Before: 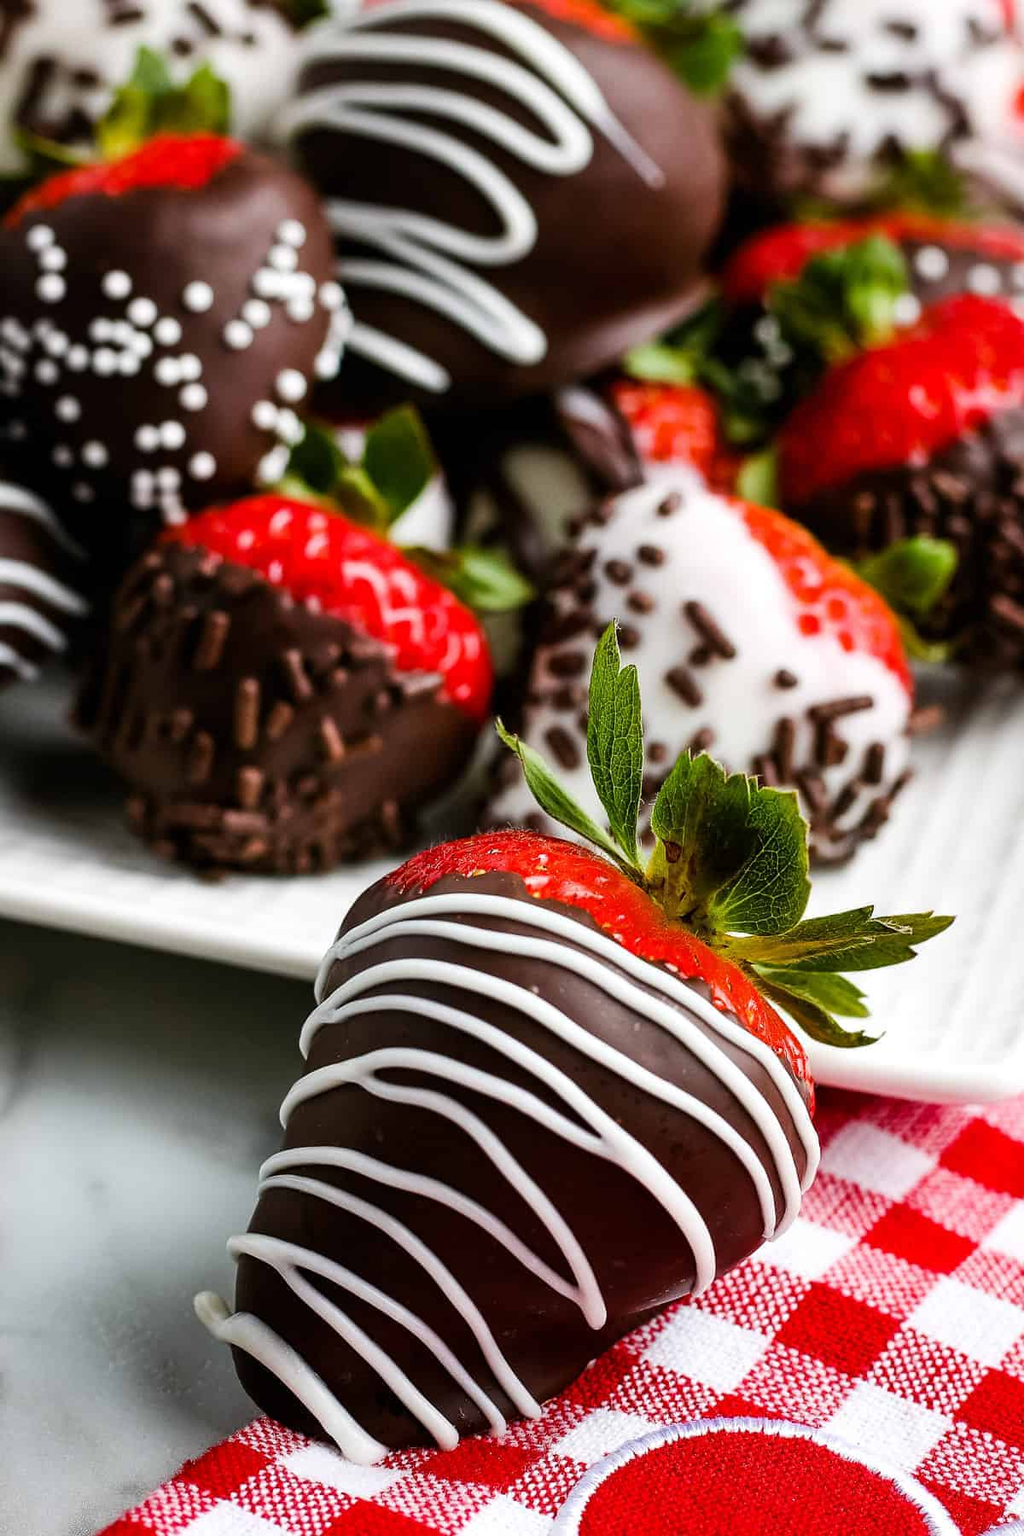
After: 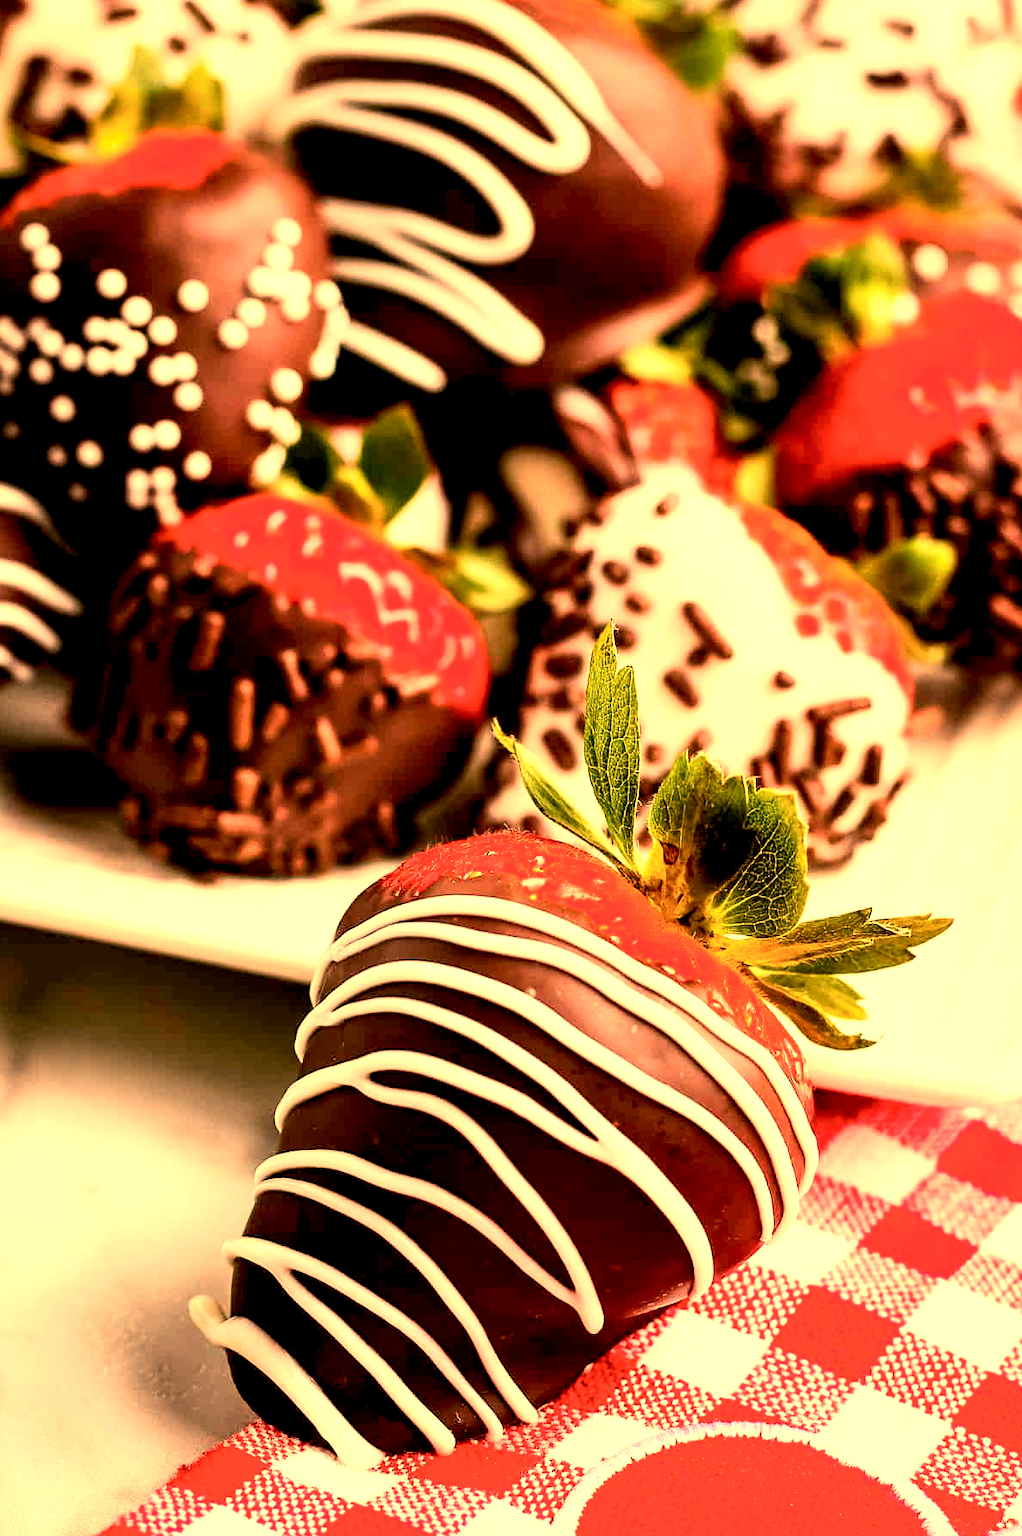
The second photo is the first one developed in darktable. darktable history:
crop and rotate: left 0.614%, top 0.179%, bottom 0.309%
white balance: red 1.467, blue 0.684
exposure: black level correction 0.008, exposure 0.979 EV, compensate highlight preservation false
contrast brightness saturation: contrast 0.15, brightness 0.05
color balance rgb: global vibrance 10%
